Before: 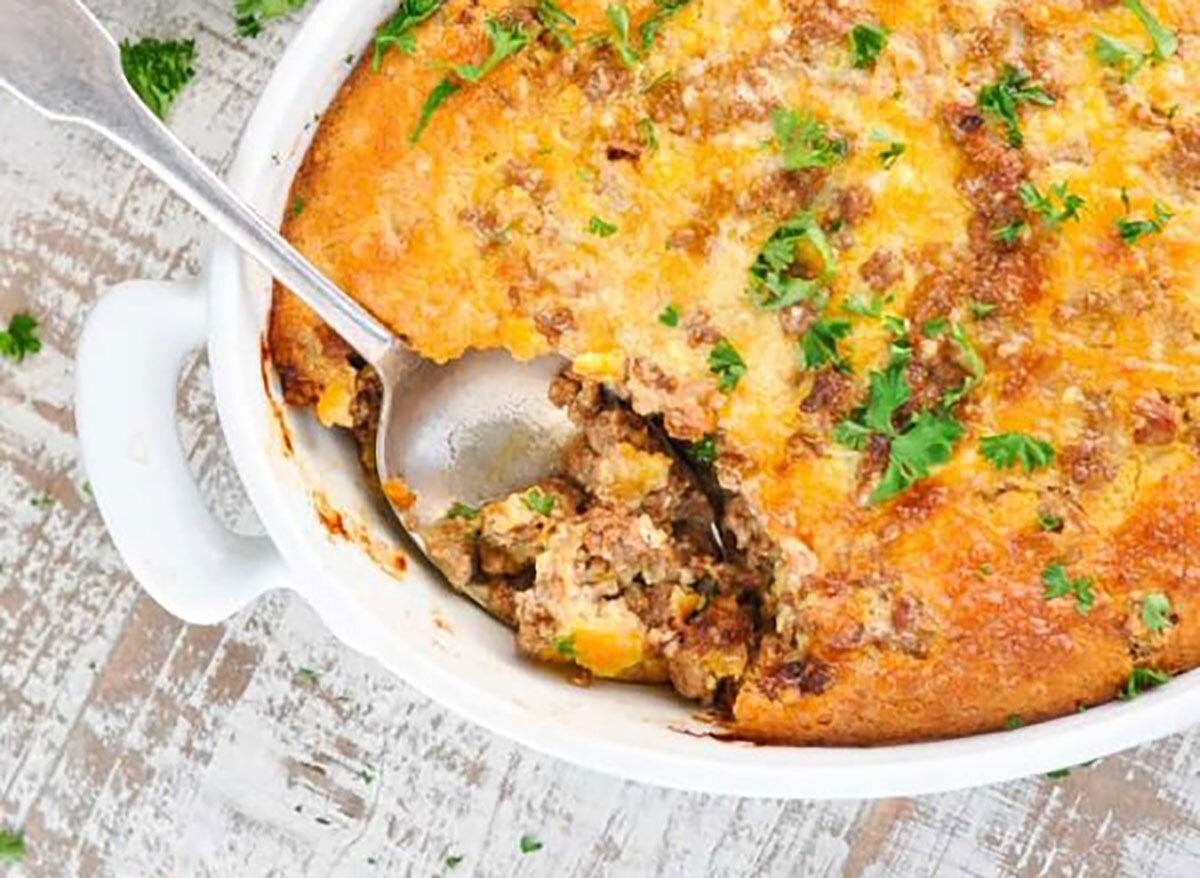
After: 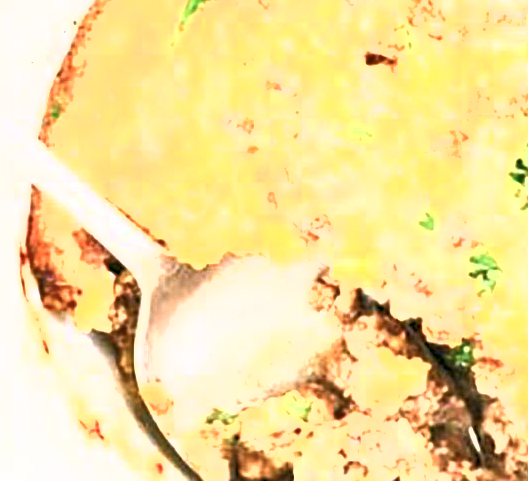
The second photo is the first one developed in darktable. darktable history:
color balance: input saturation 80.07%
crop: left 20.248%, top 10.86%, right 35.675%, bottom 34.321%
exposure: black level correction 0, exposure 1.675 EV, compensate exposure bias true, compensate highlight preservation false
shadows and highlights: radius 125.46, shadows 30.51, highlights -30.51, low approximation 0.01, soften with gaussian
rgb levels: levels [[0.01, 0.419, 0.839], [0, 0.5, 1], [0, 0.5, 1]]
contrast brightness saturation: saturation -0.04
color correction: highlights a* 4.02, highlights b* 4.98, shadows a* -7.55, shadows b* 4.98
base curve: curves: ch0 [(0, 0) (0.303, 0.277) (1, 1)]
